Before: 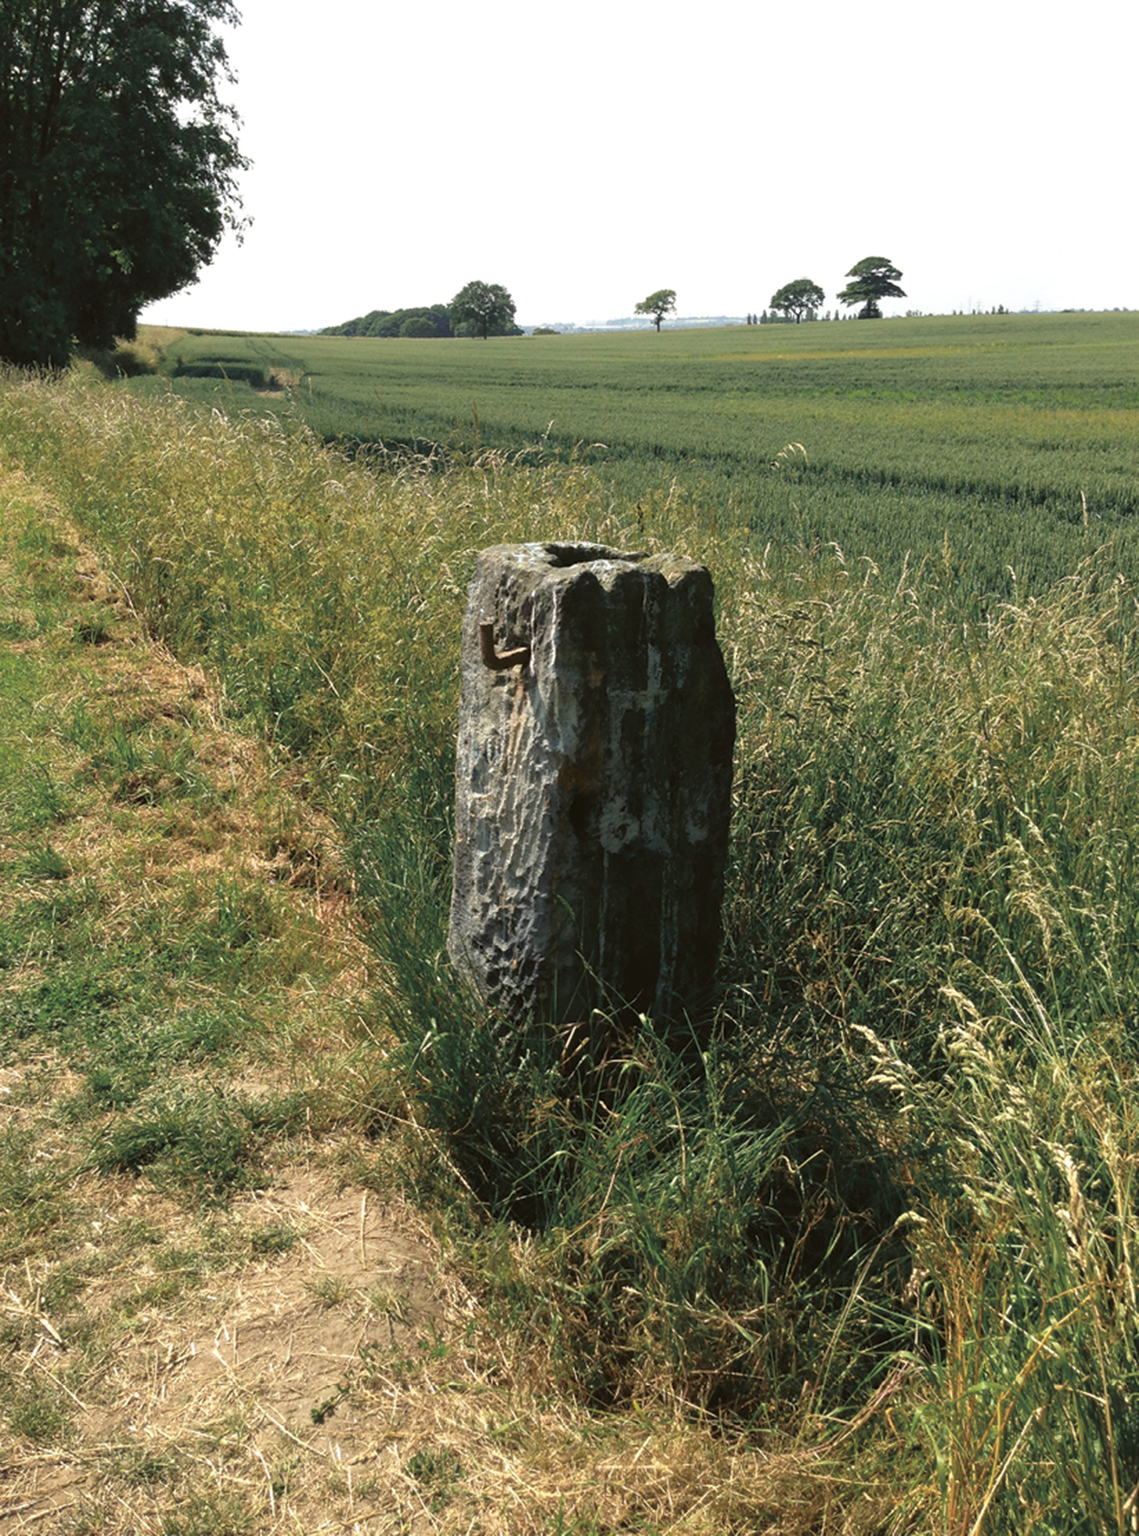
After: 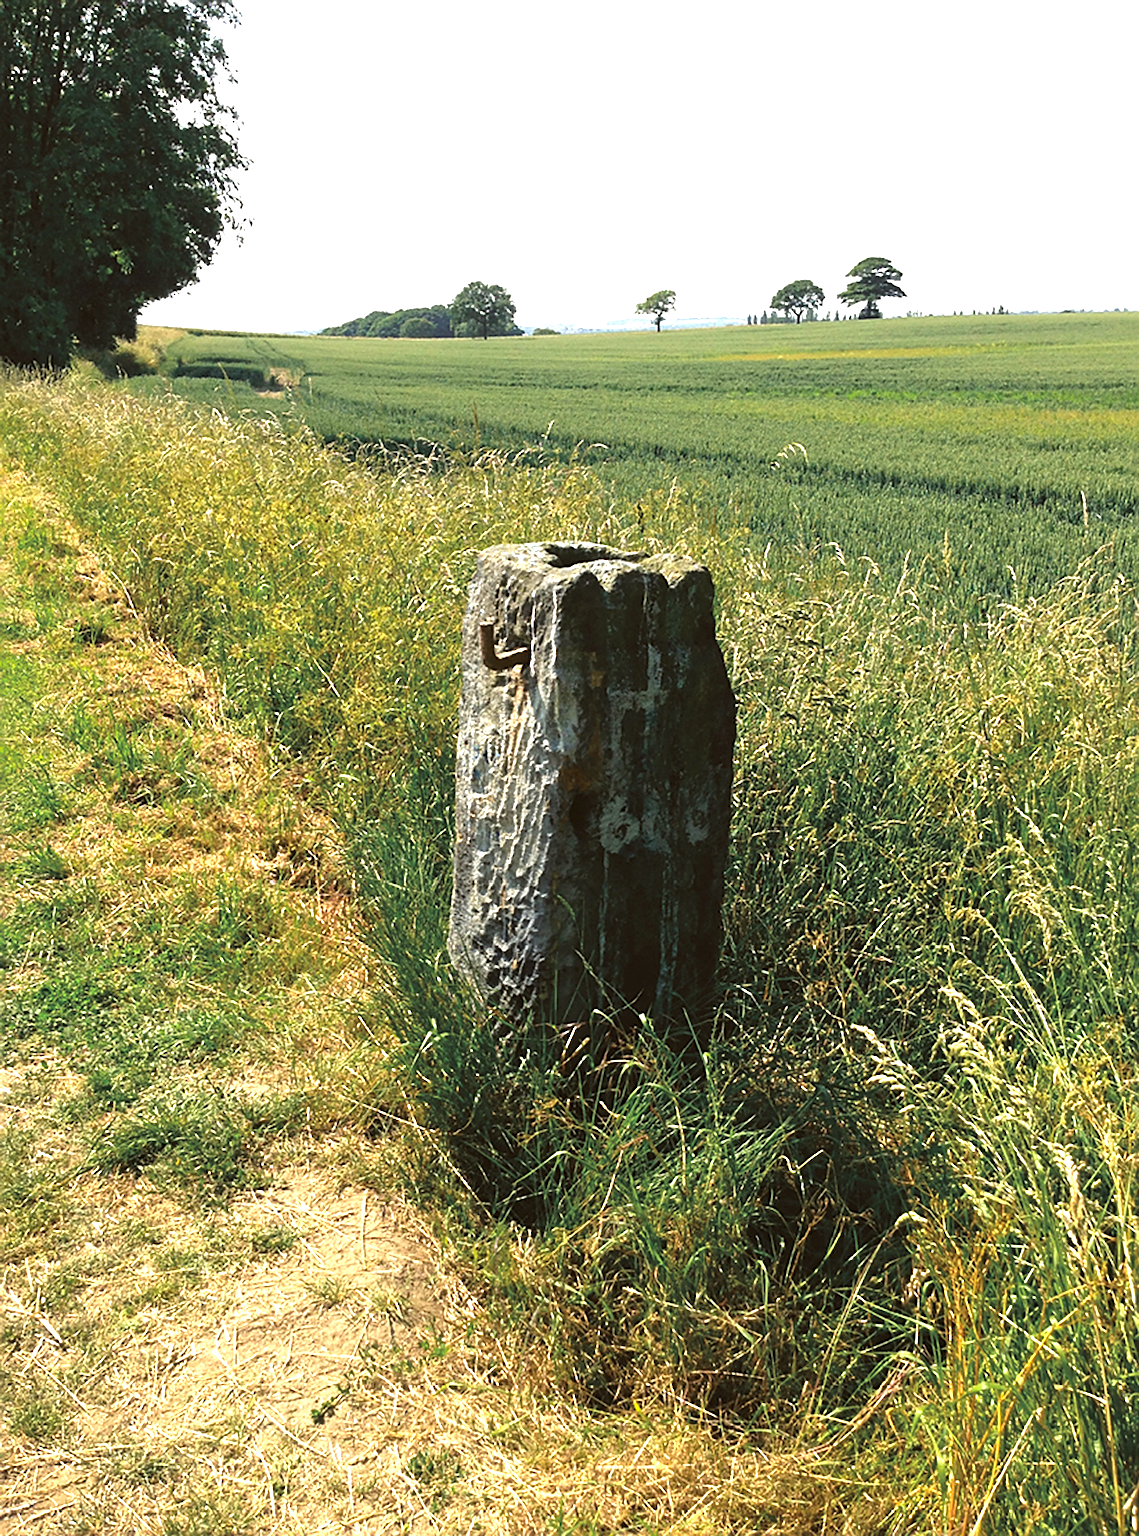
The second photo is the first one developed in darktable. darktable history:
sharpen: radius 2.817, amount 0.715
exposure: exposure 0.648 EV, compensate highlight preservation false
color balance: lift [1, 1.001, 0.999, 1.001], gamma [1, 1.004, 1.007, 0.993], gain [1, 0.991, 0.987, 1.013], contrast 7.5%, contrast fulcrum 10%, output saturation 115%
